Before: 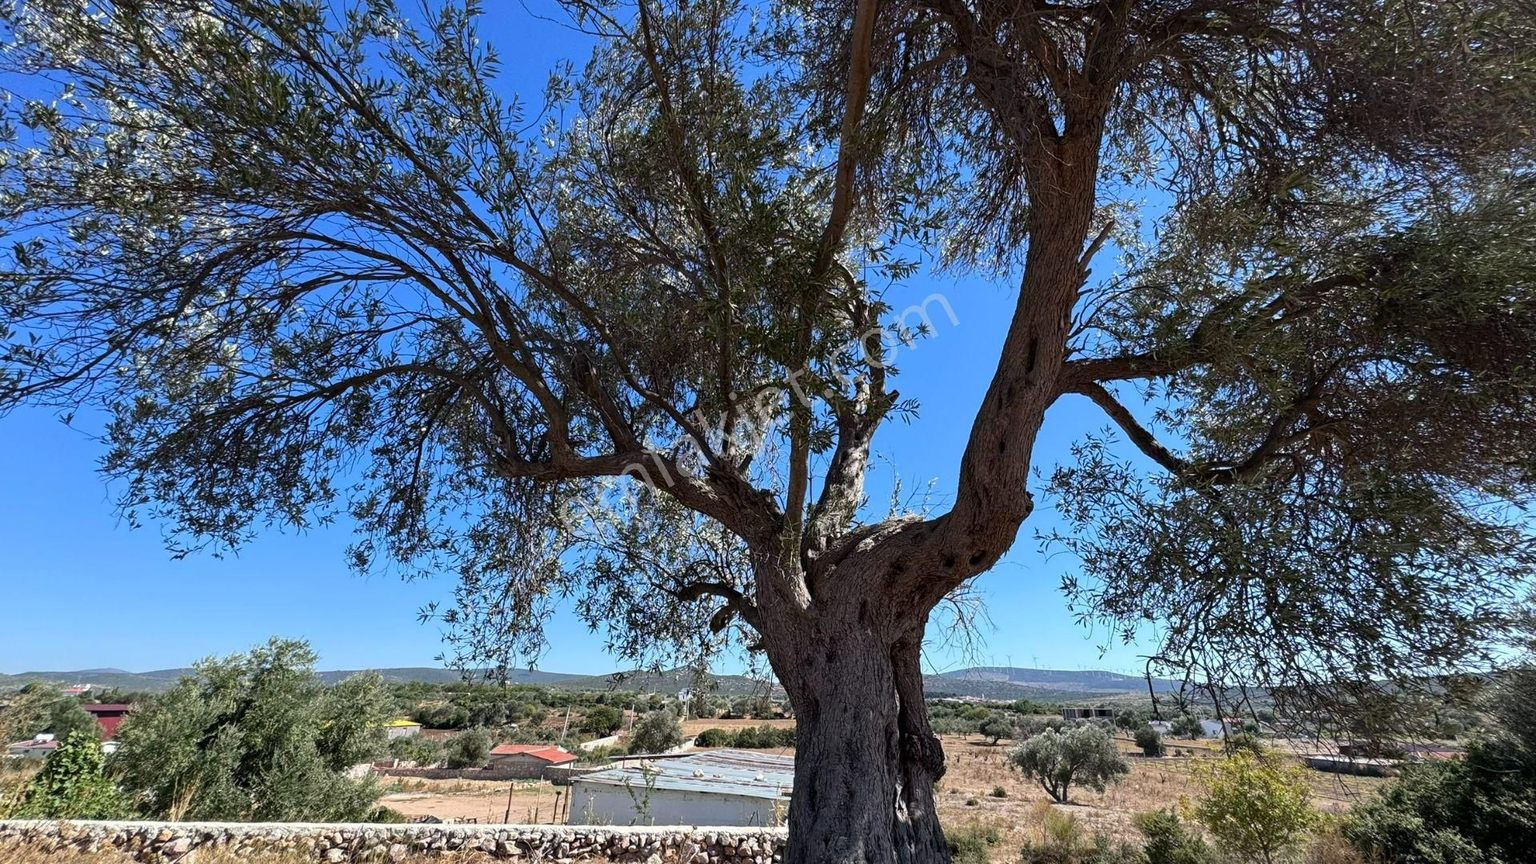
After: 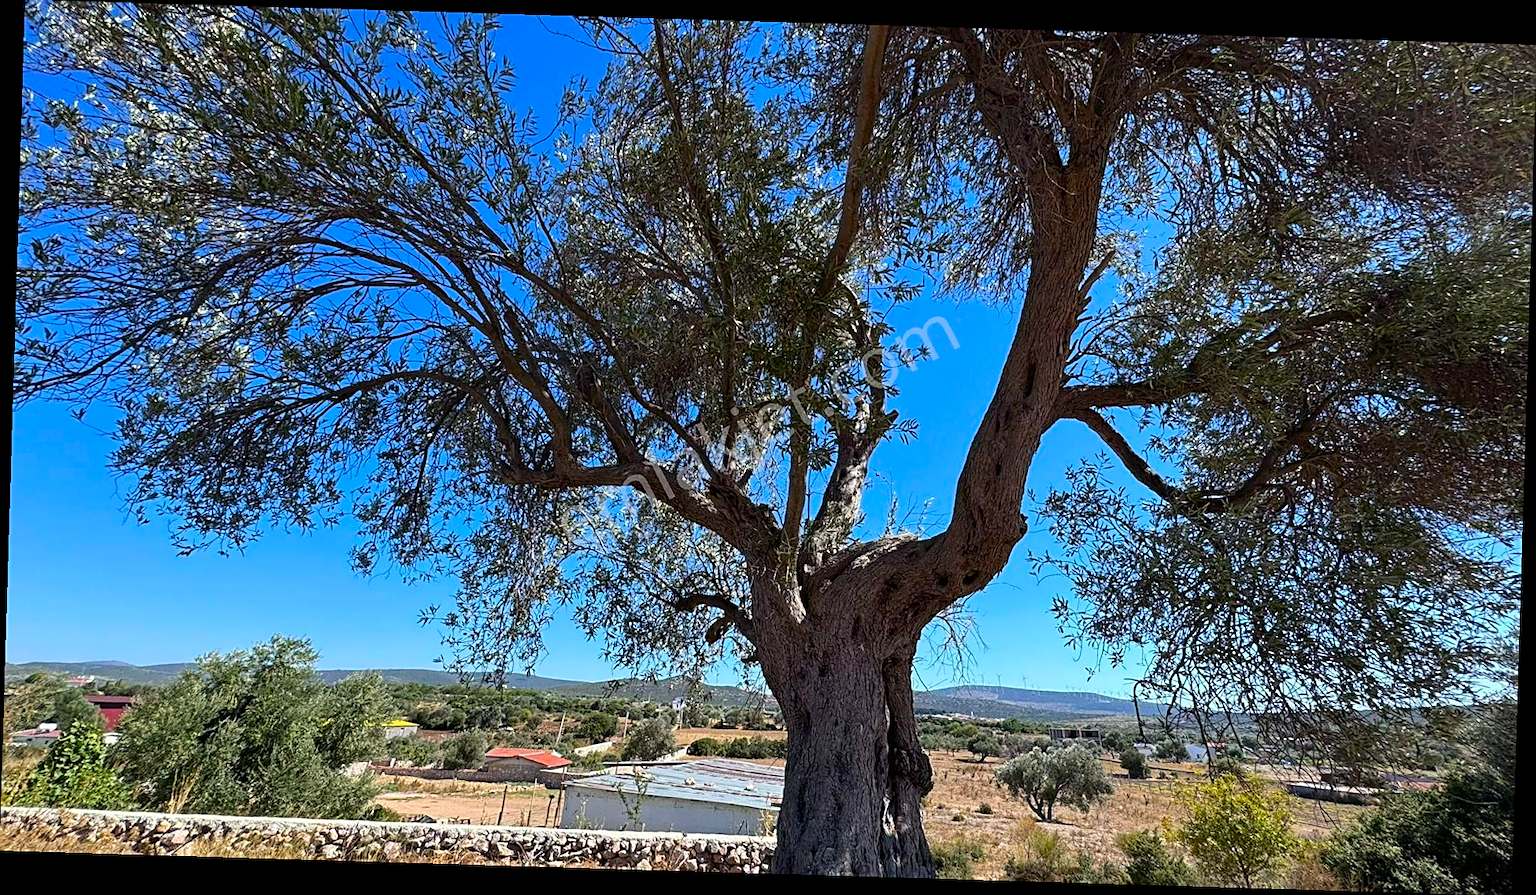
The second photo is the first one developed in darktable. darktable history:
white balance: emerald 1
rotate and perspective: rotation 1.72°, automatic cropping off
color balance rgb: perceptual saturation grading › global saturation 25%, global vibrance 20%
sharpen: on, module defaults
